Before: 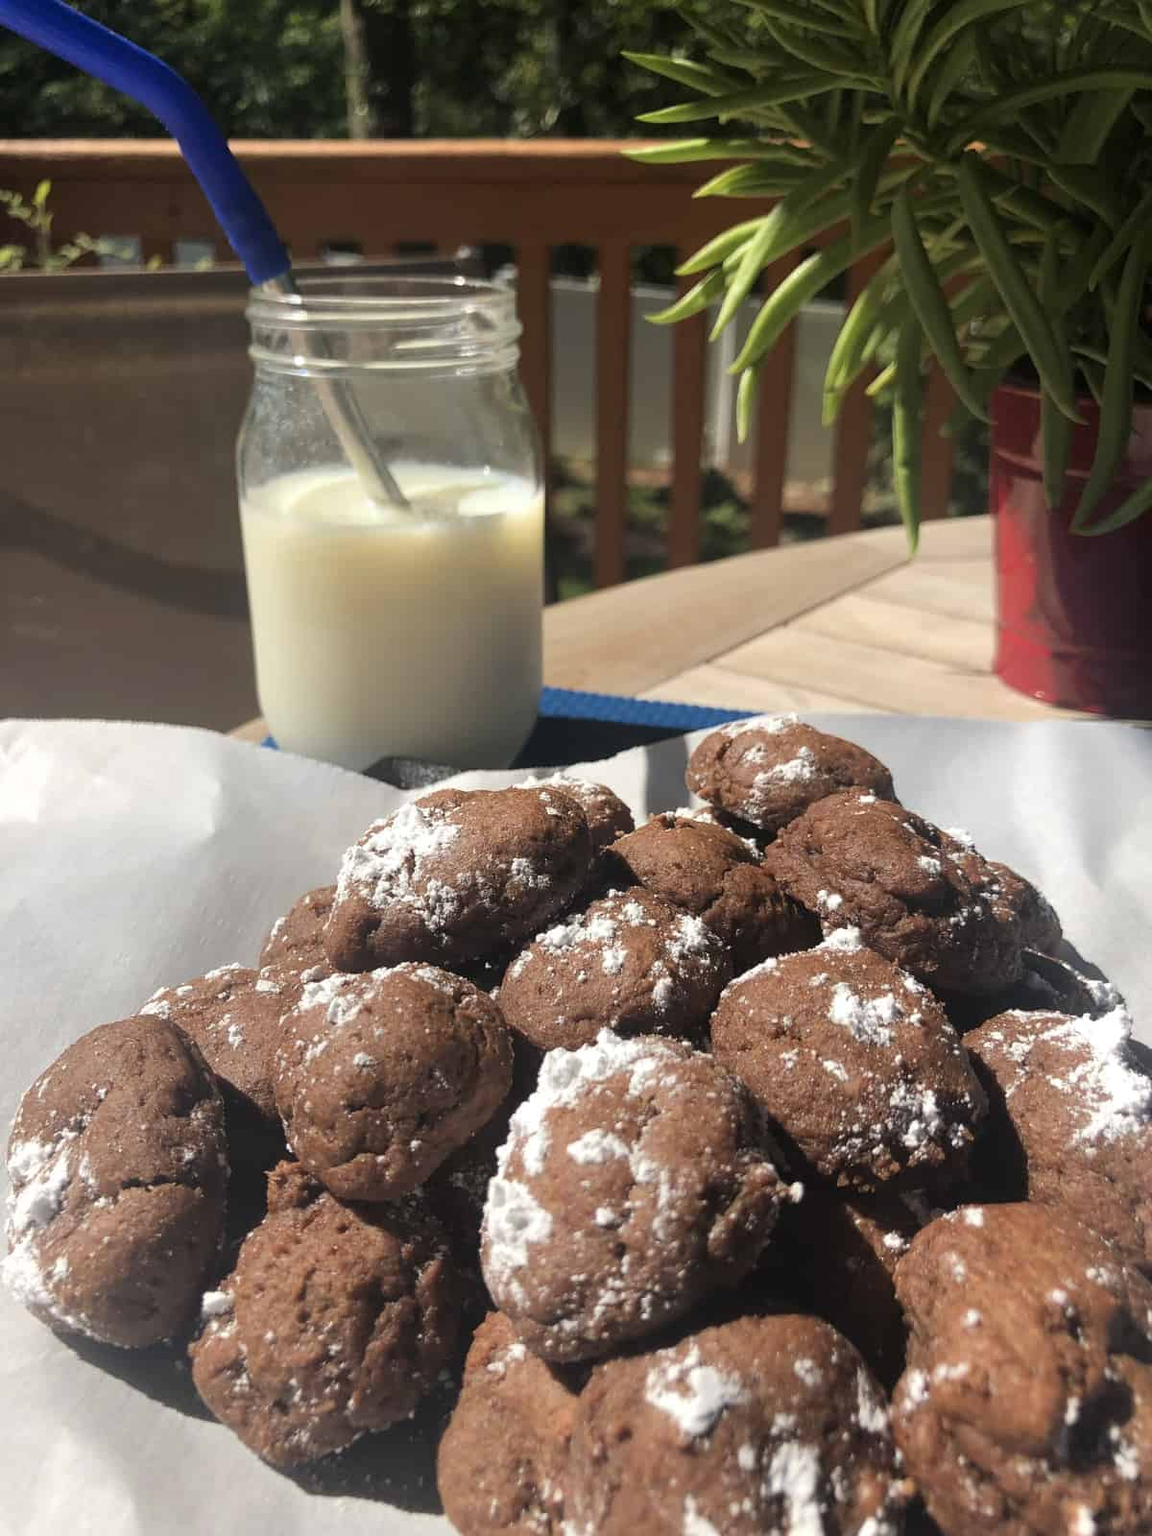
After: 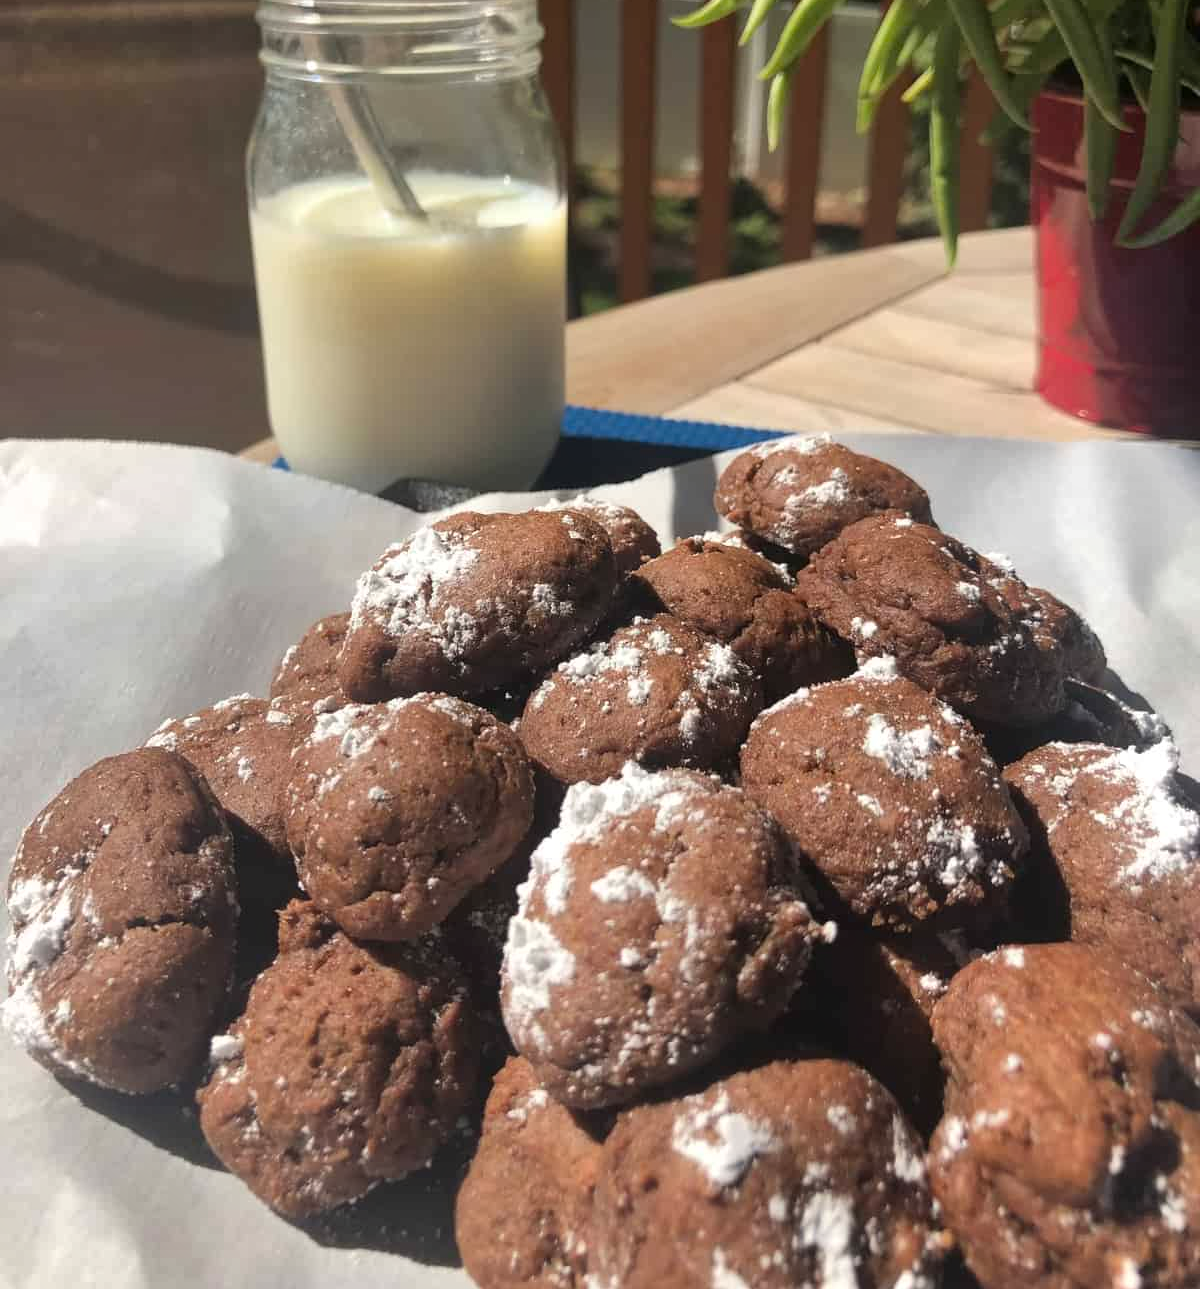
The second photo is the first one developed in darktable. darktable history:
shadows and highlights: low approximation 0.01, soften with gaussian
contrast equalizer: octaves 7, y [[0.5 ×6], [0.5 ×6], [0.5 ×6], [0 ×6], [0, 0, 0, 0.581, 0.011, 0]], mix 0.307
crop and rotate: top 19.422%
